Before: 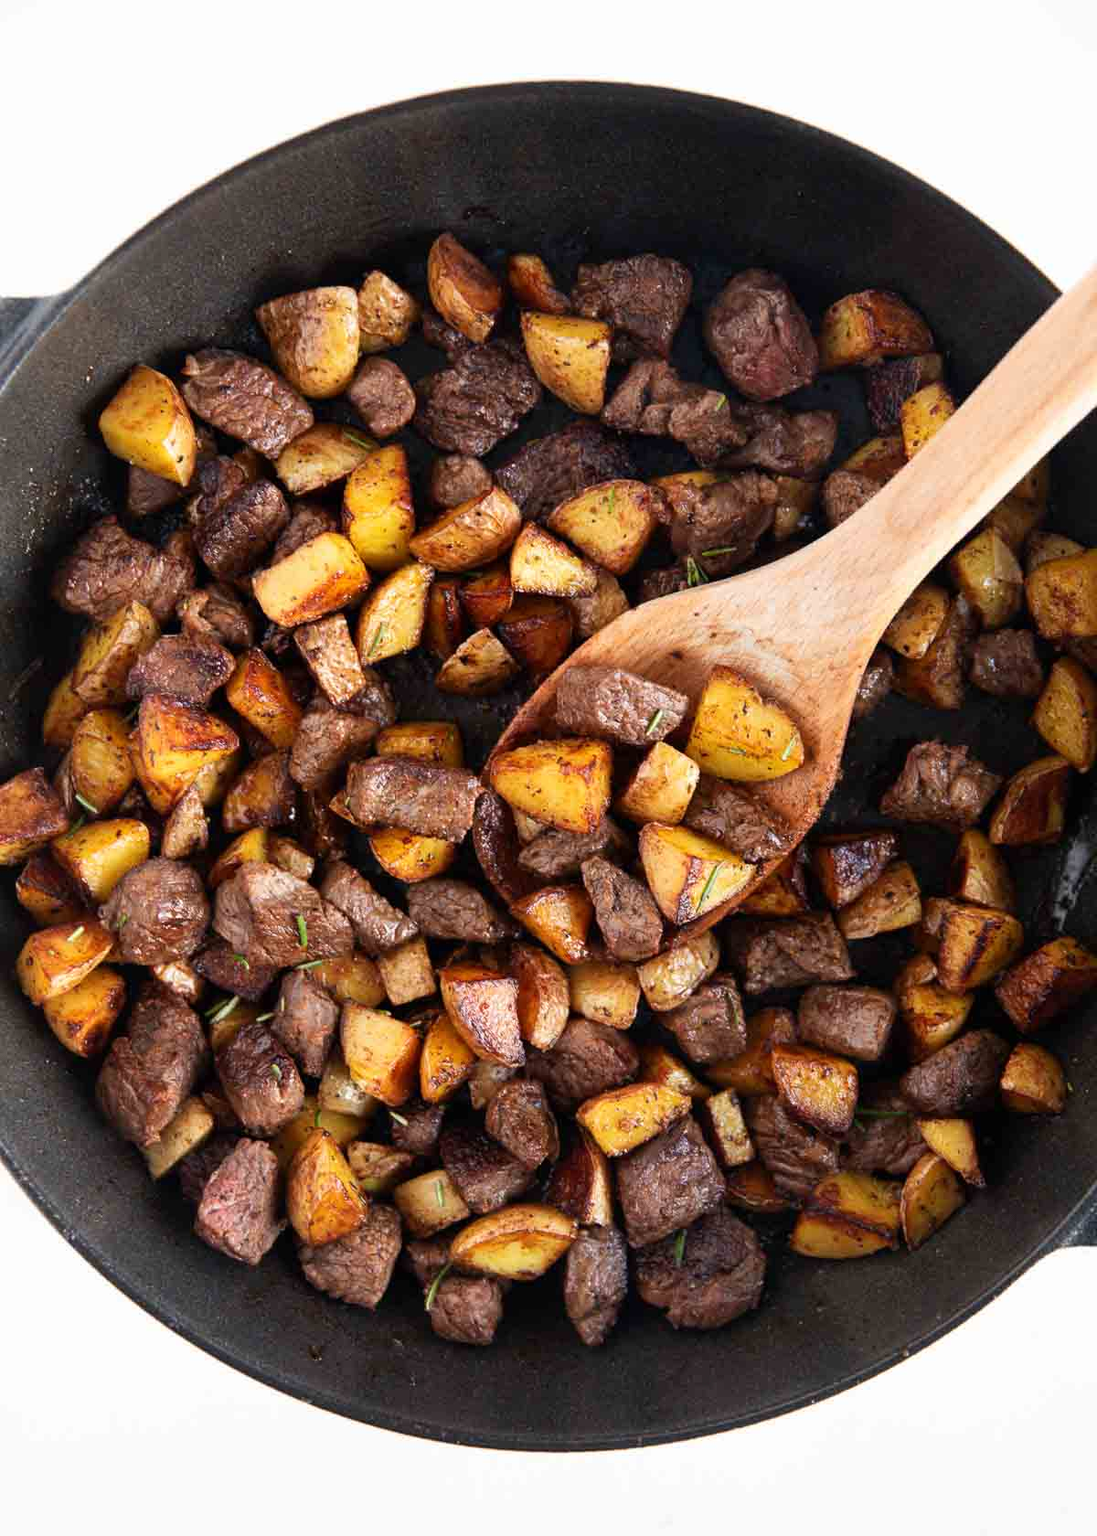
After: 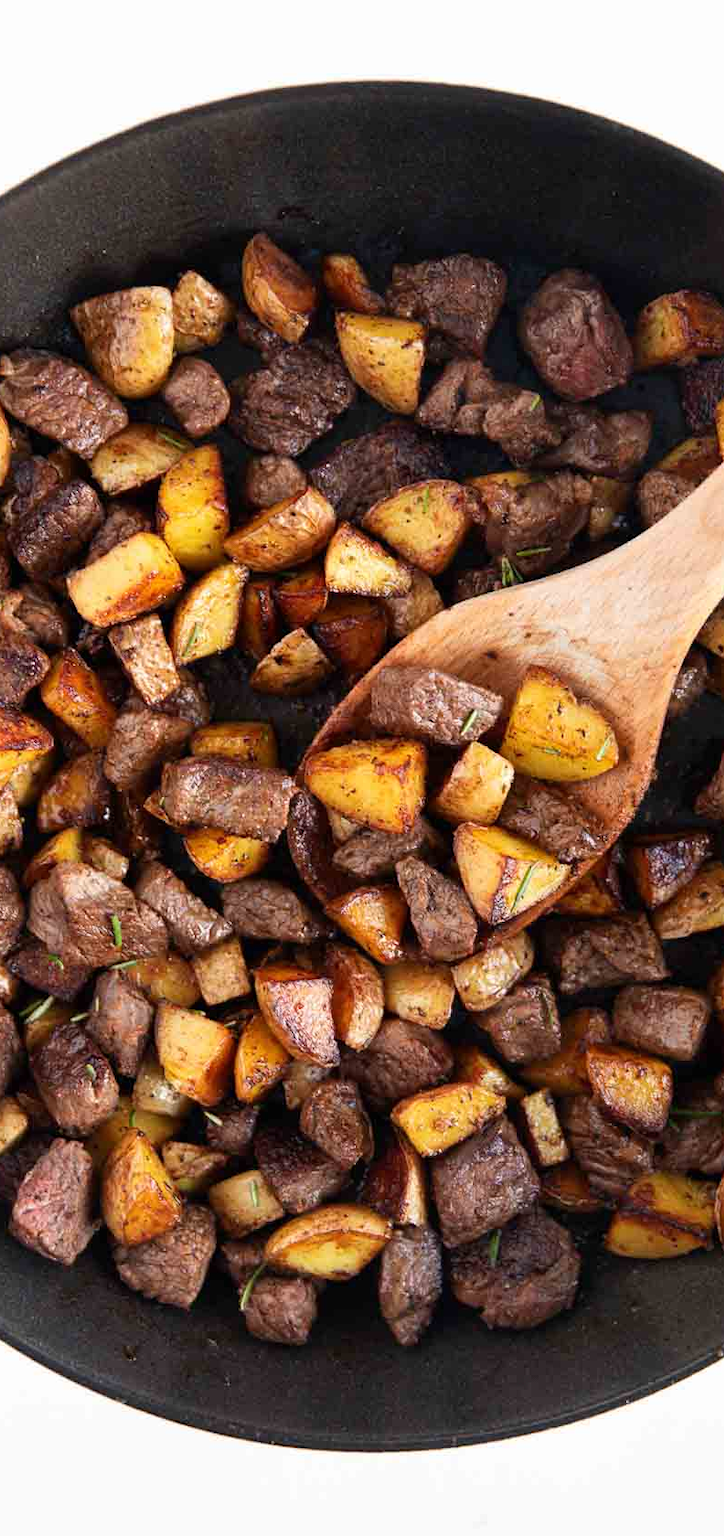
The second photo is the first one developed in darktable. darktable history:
crop: left 16.947%, right 17.003%
